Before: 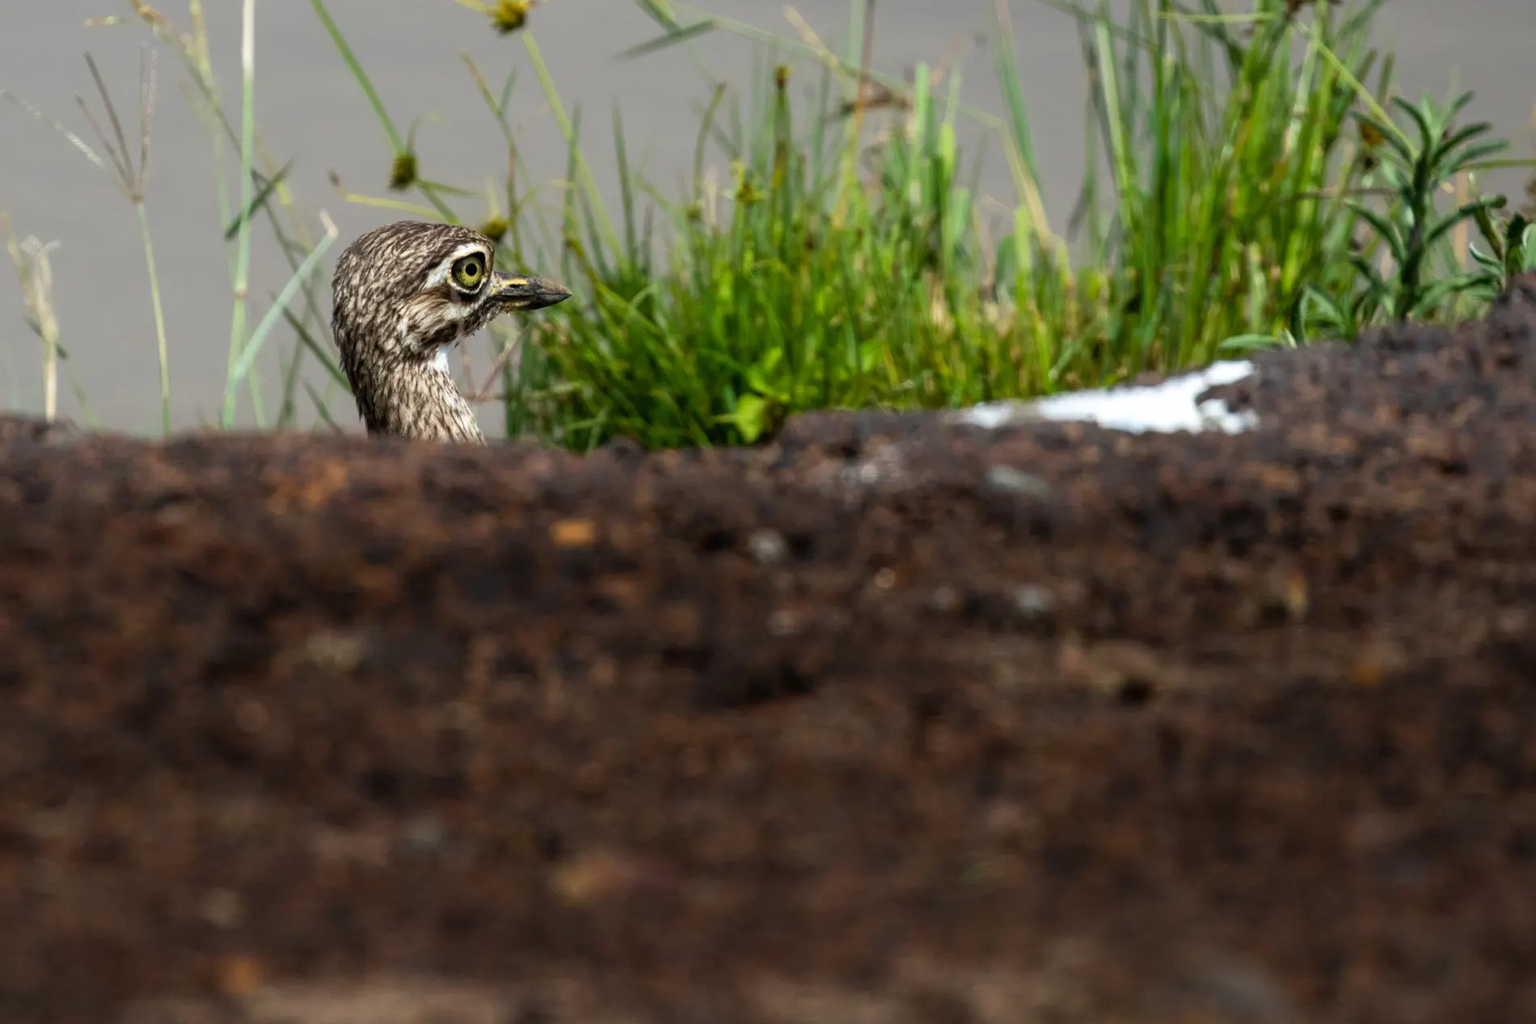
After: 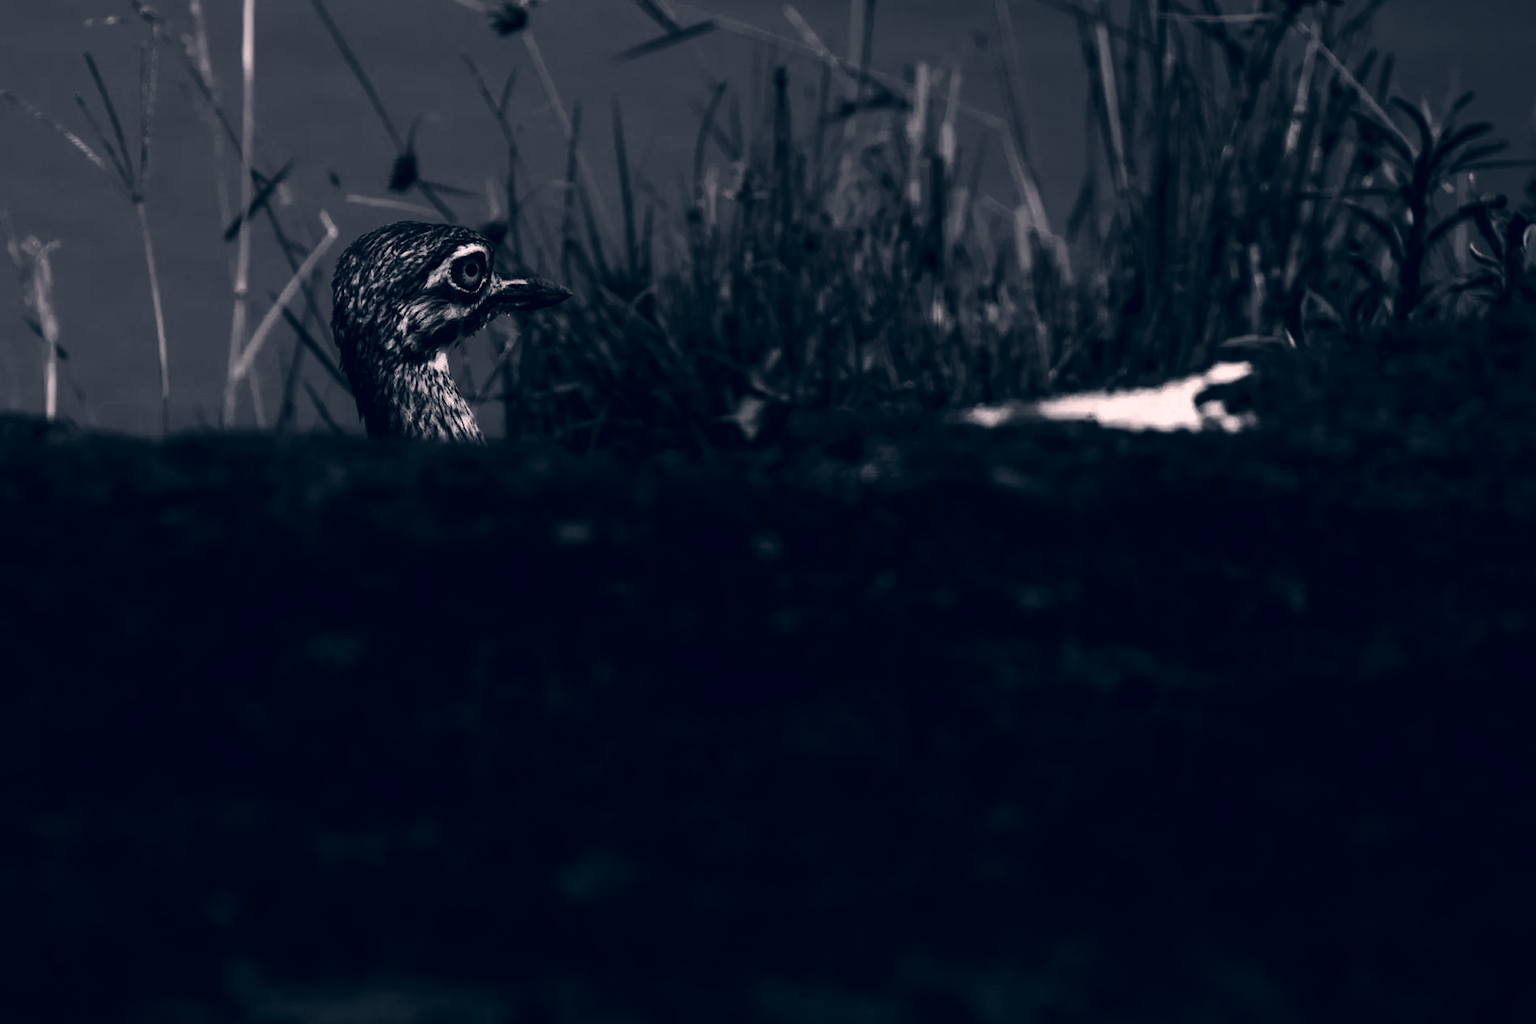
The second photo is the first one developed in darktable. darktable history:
contrast brightness saturation: contrast 0.017, brightness -0.991, saturation -0.982
shadows and highlights: shadows -20.56, white point adjustment -2.02, highlights -34.99, highlights color adjustment 42.89%
color correction: highlights a* 13.89, highlights b* 5.74, shadows a* -5.59, shadows b* -15.63, saturation 0.843
